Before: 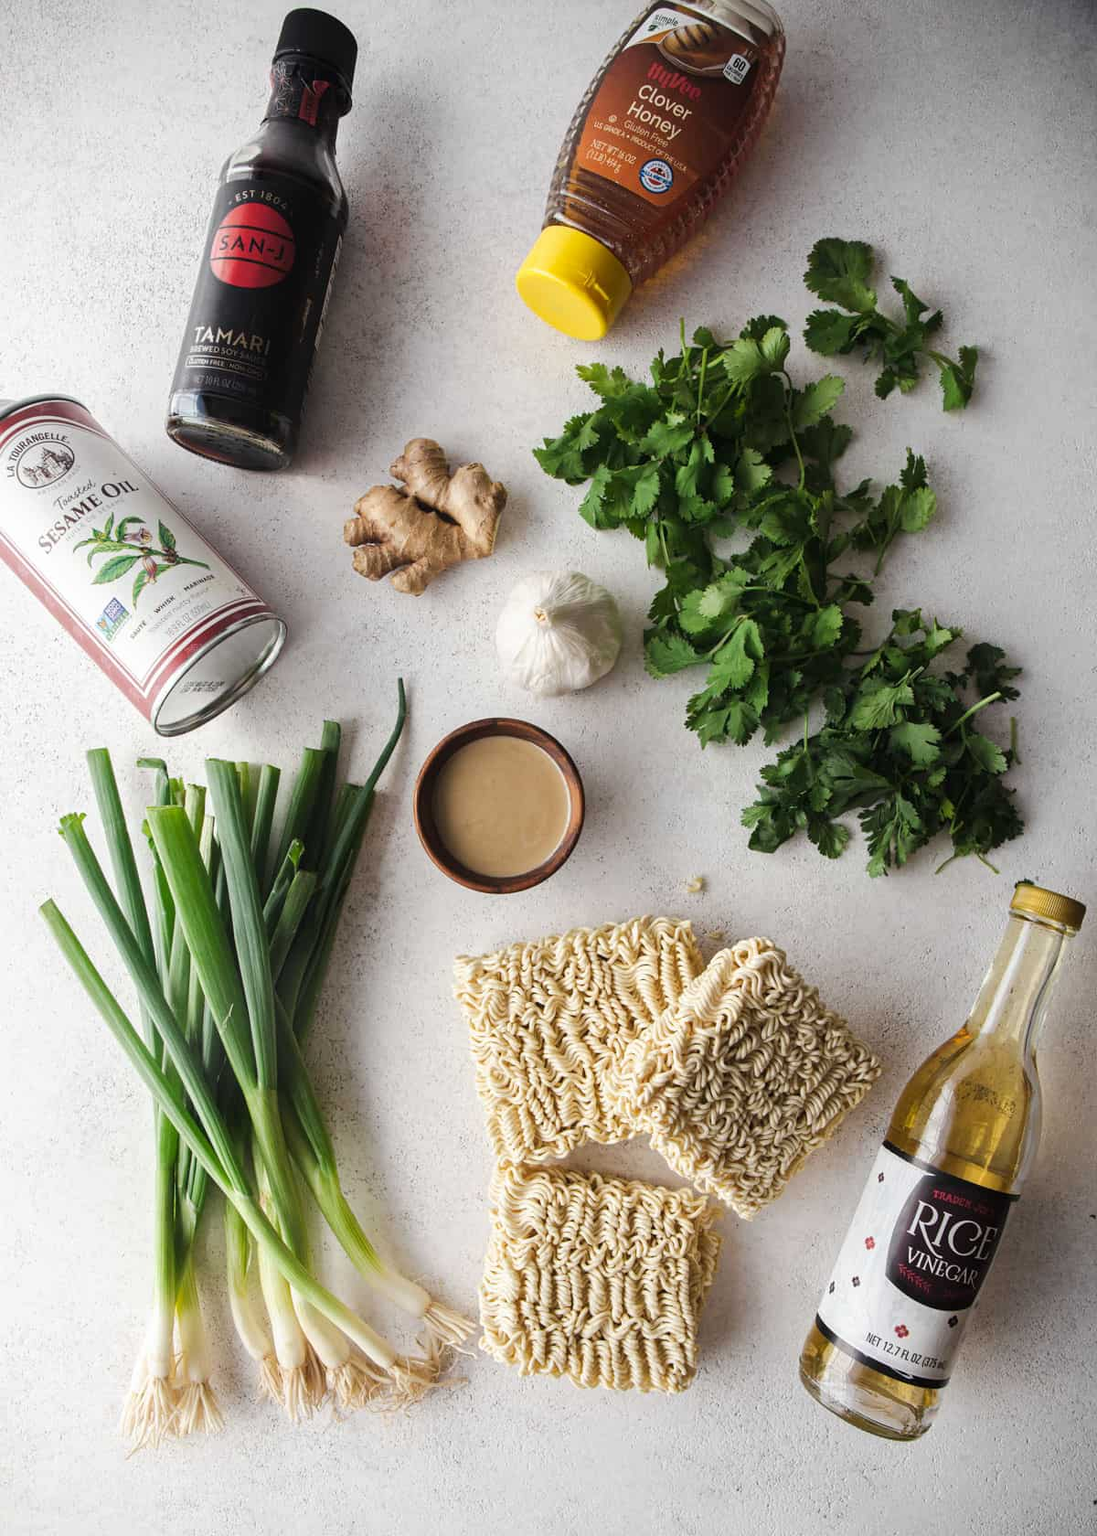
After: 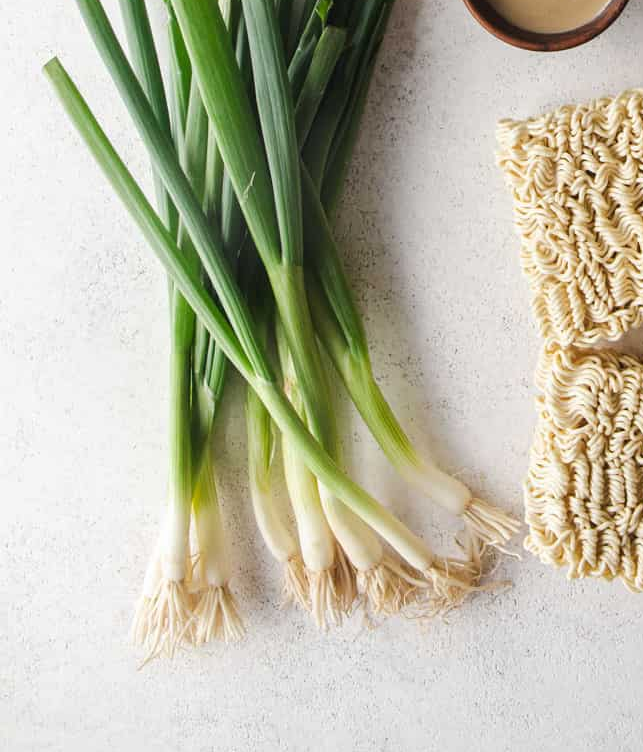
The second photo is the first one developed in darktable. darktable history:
crop and rotate: top 55.119%, right 46.362%, bottom 0.103%
